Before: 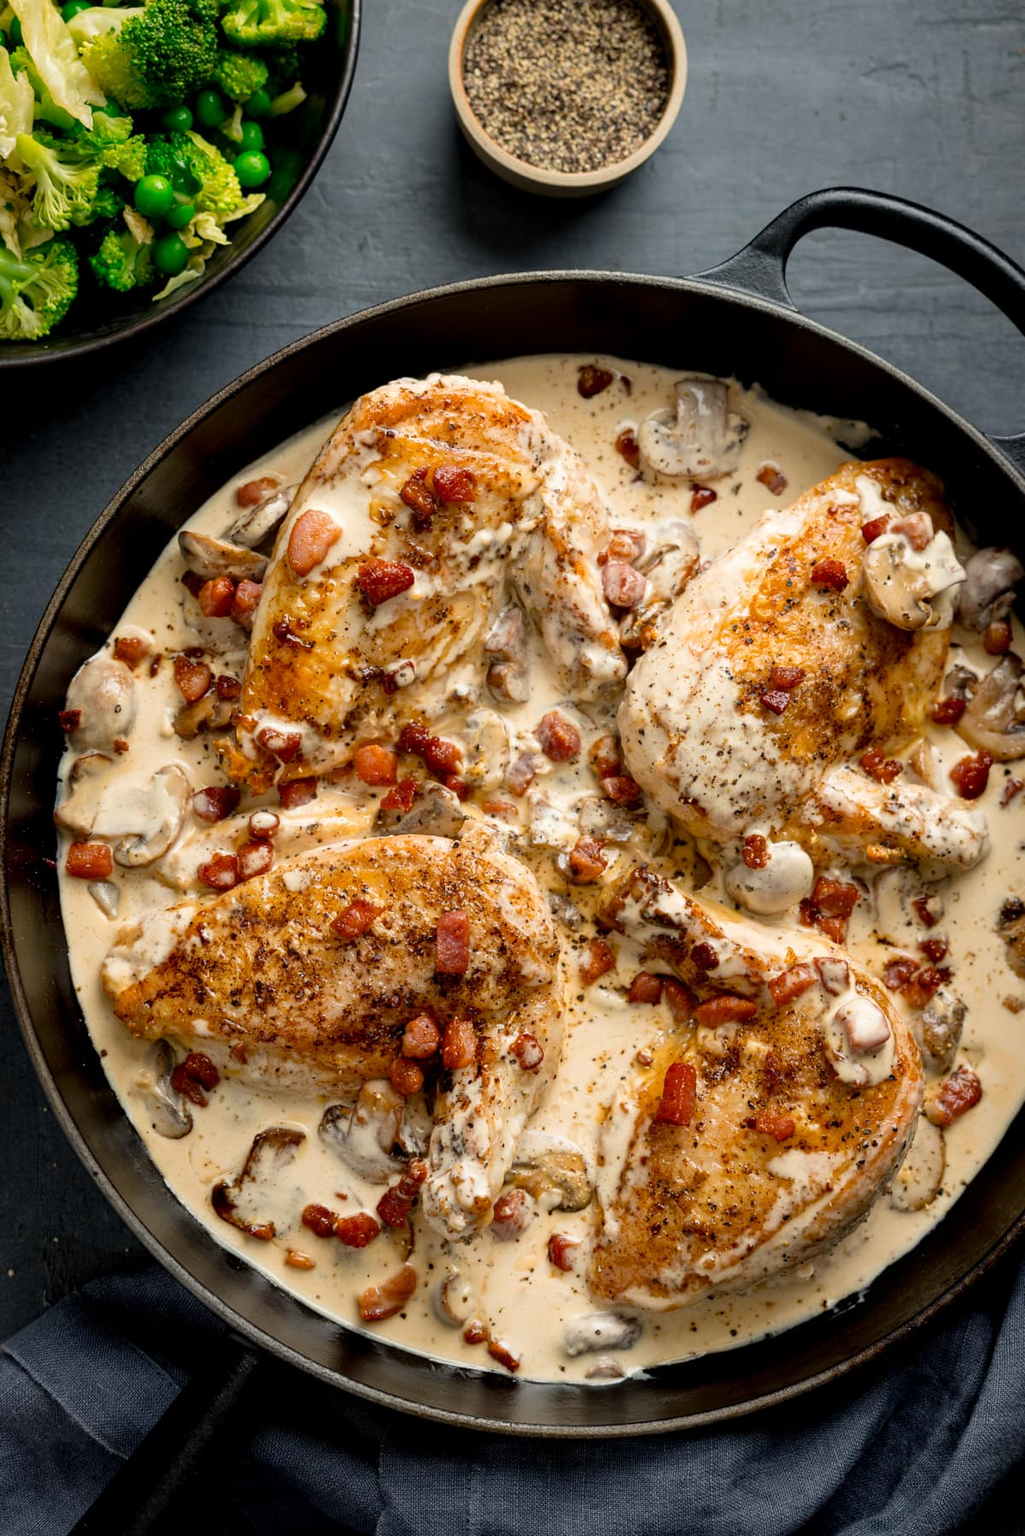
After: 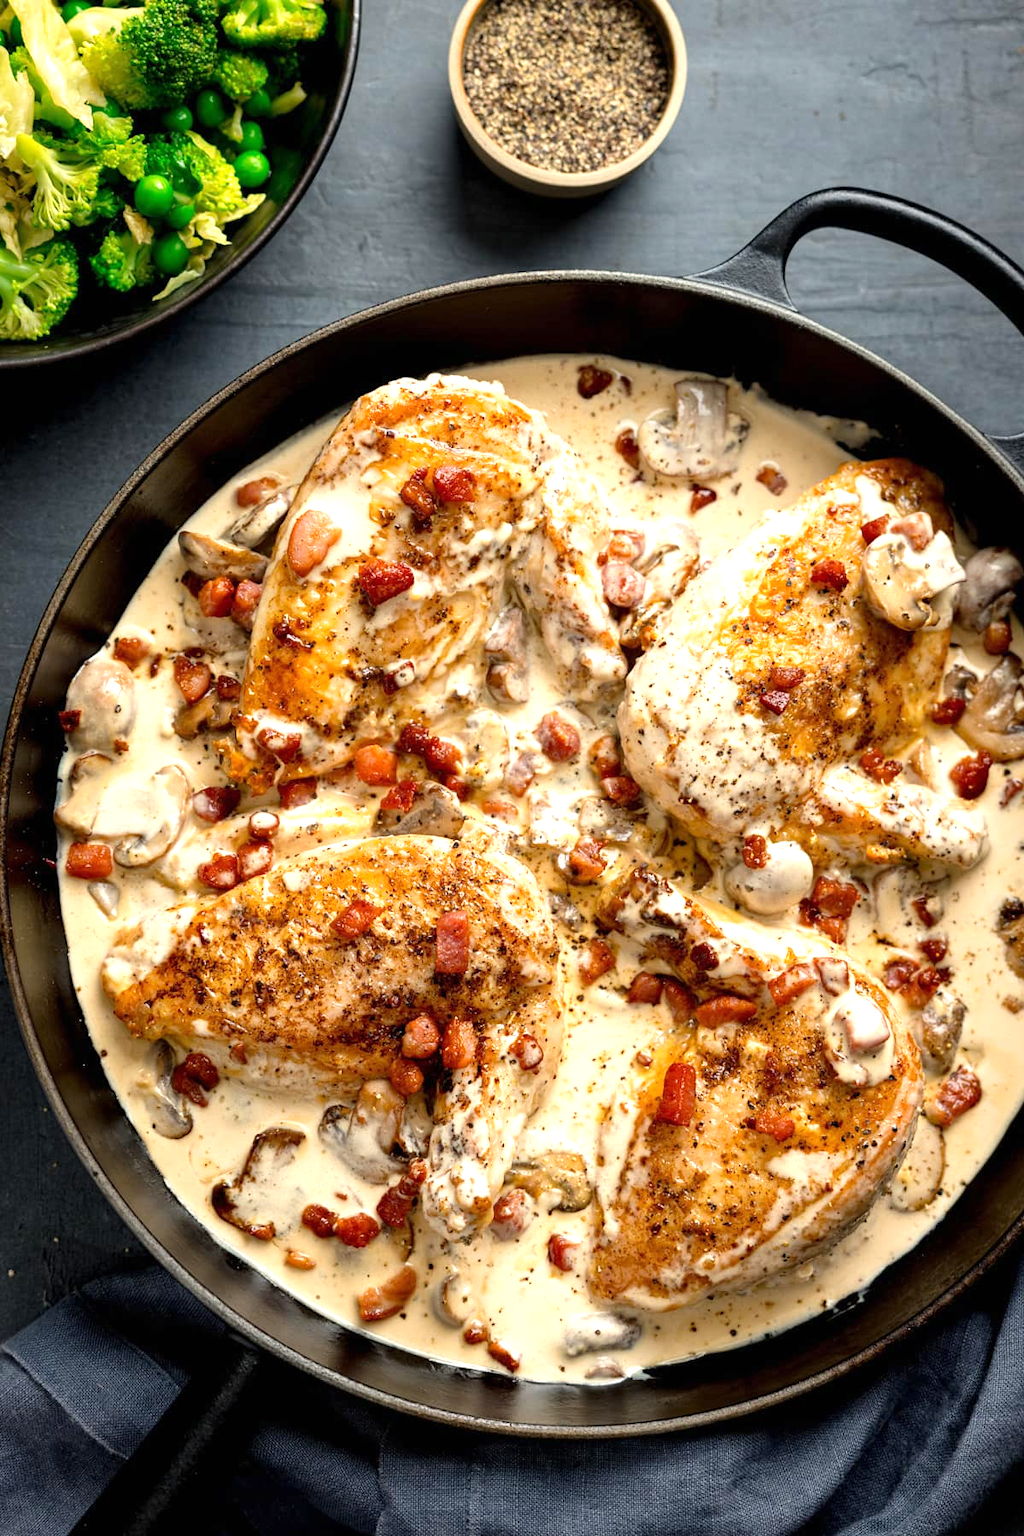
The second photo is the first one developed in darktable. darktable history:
exposure: black level correction 0, exposure 0.694 EV, compensate exposure bias true, compensate highlight preservation false
